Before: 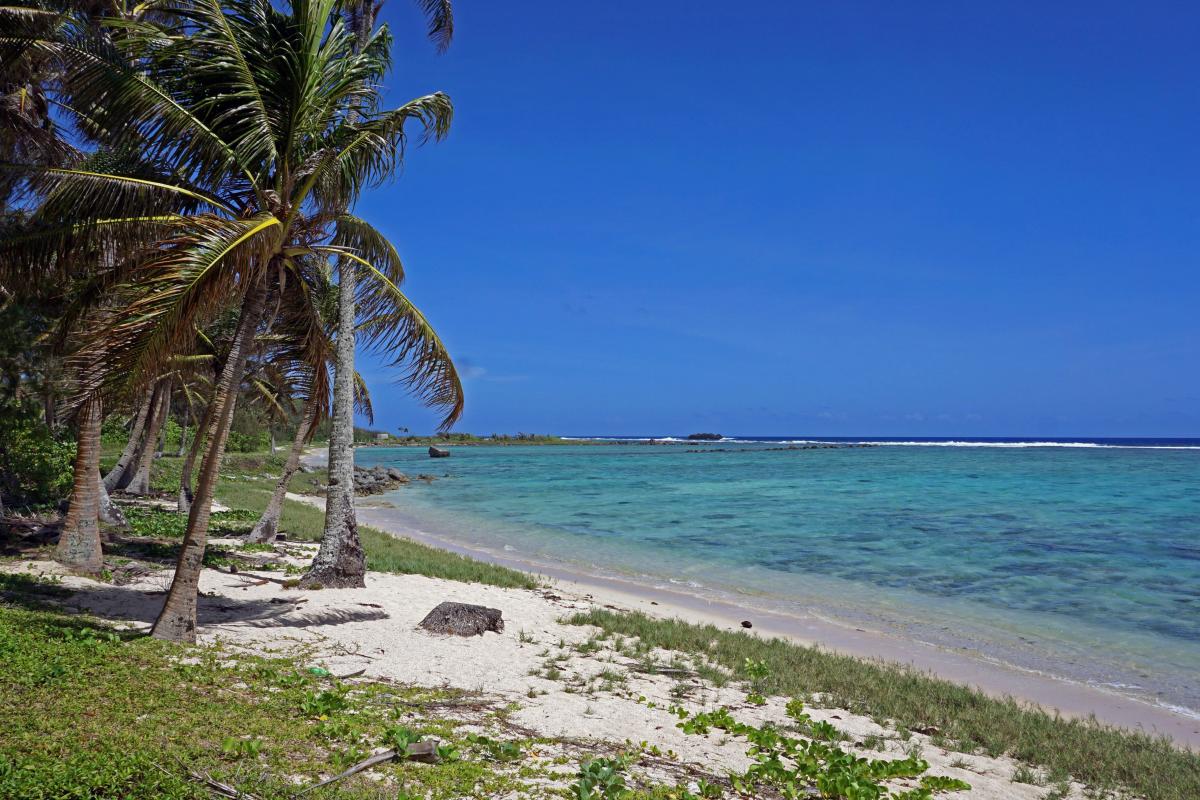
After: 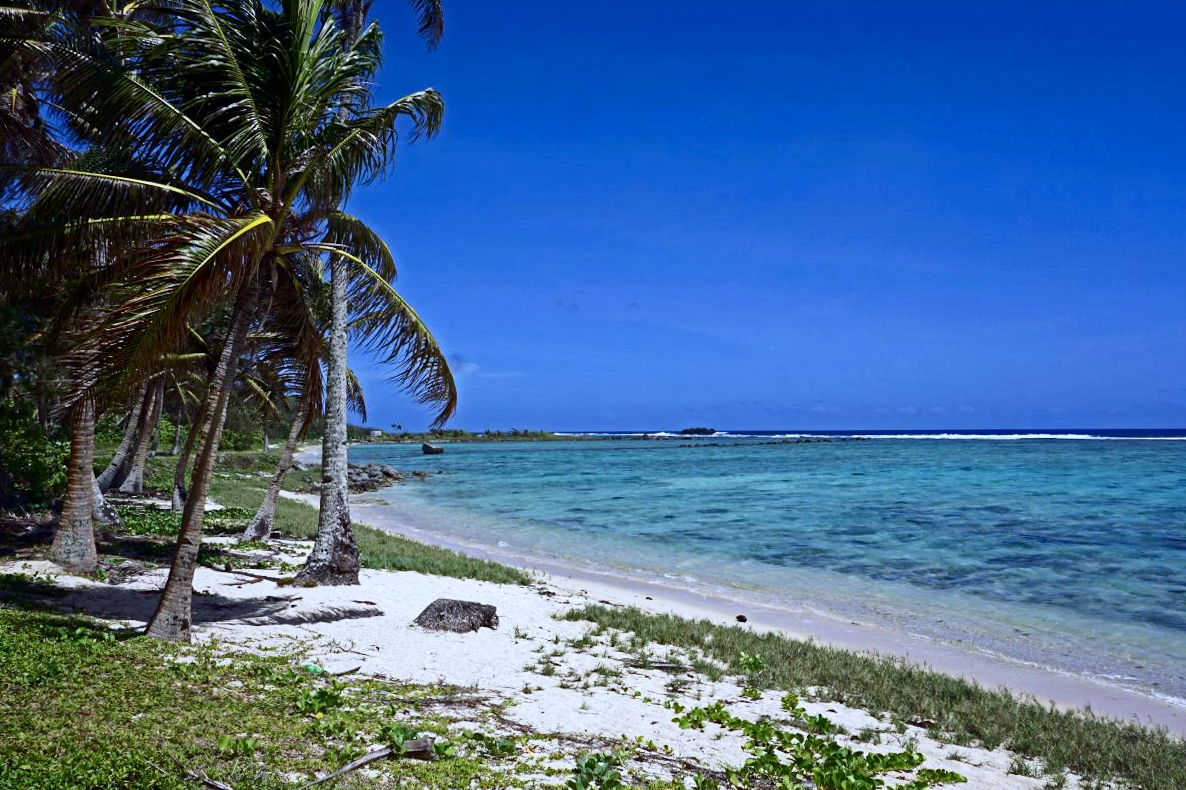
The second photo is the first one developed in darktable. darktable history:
contrast brightness saturation: contrast 0.28
rotate and perspective: rotation -0.45°, automatic cropping original format, crop left 0.008, crop right 0.992, crop top 0.012, crop bottom 0.988
white balance: red 0.931, blue 1.11
